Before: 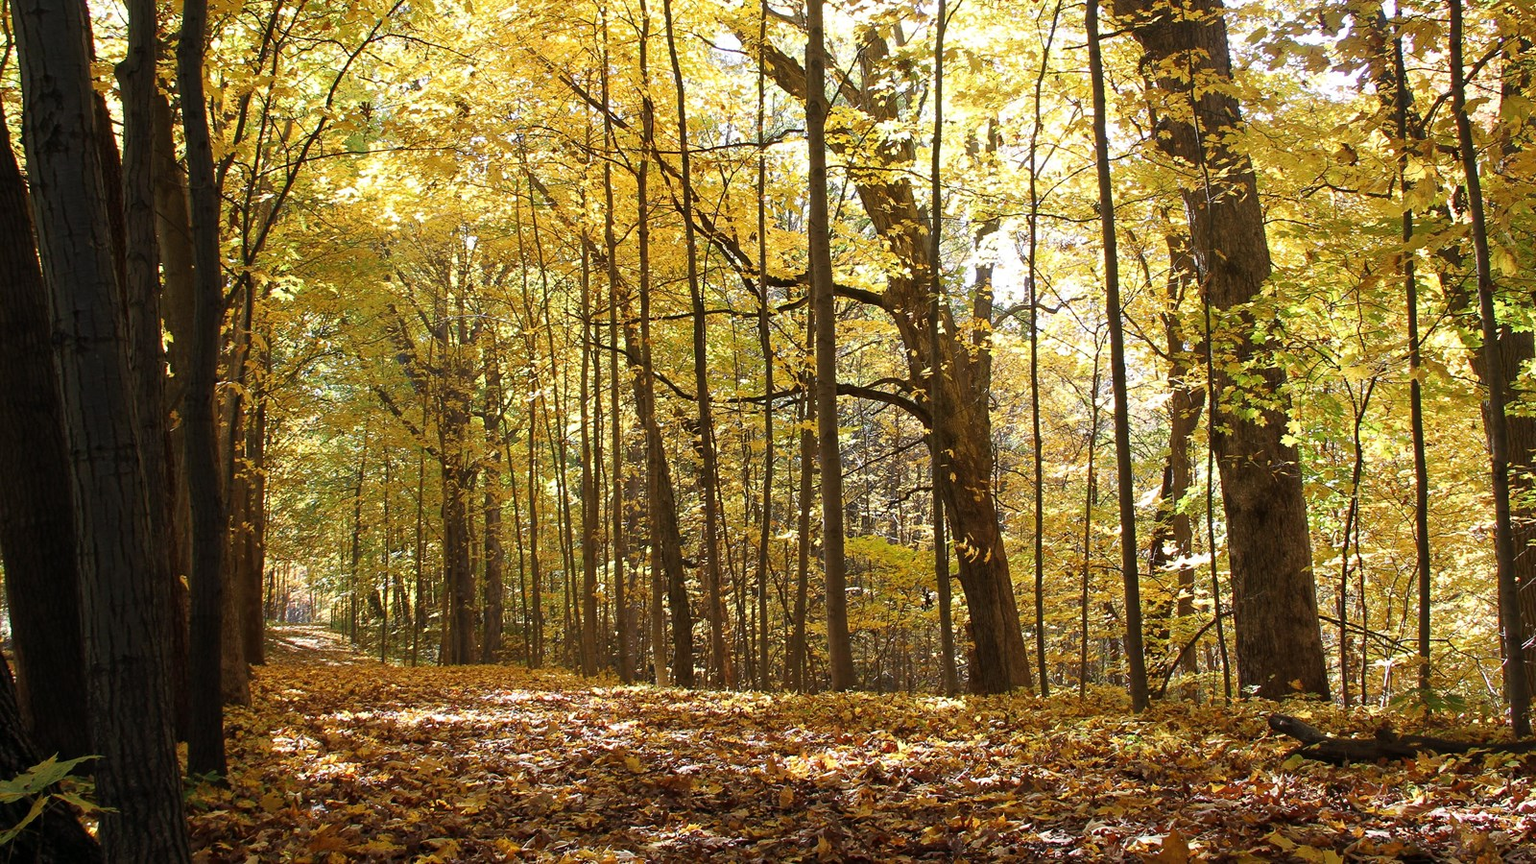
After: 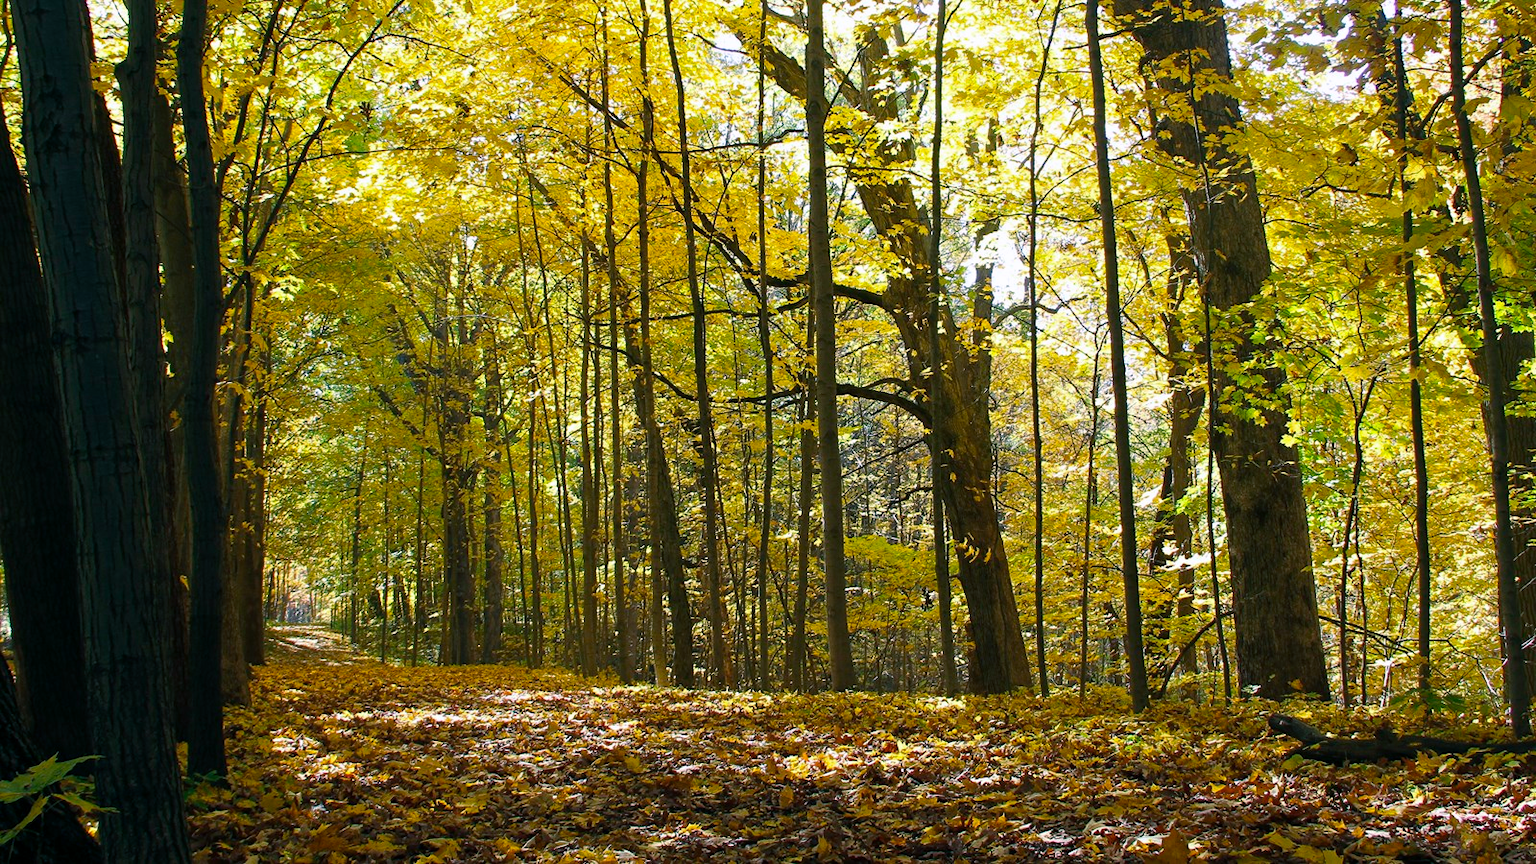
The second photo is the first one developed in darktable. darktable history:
color balance rgb: power › luminance -7.827%, power › chroma 2.255%, power › hue 223.45°, linear chroma grading › global chroma 8.741%, perceptual saturation grading › global saturation 29.629%
